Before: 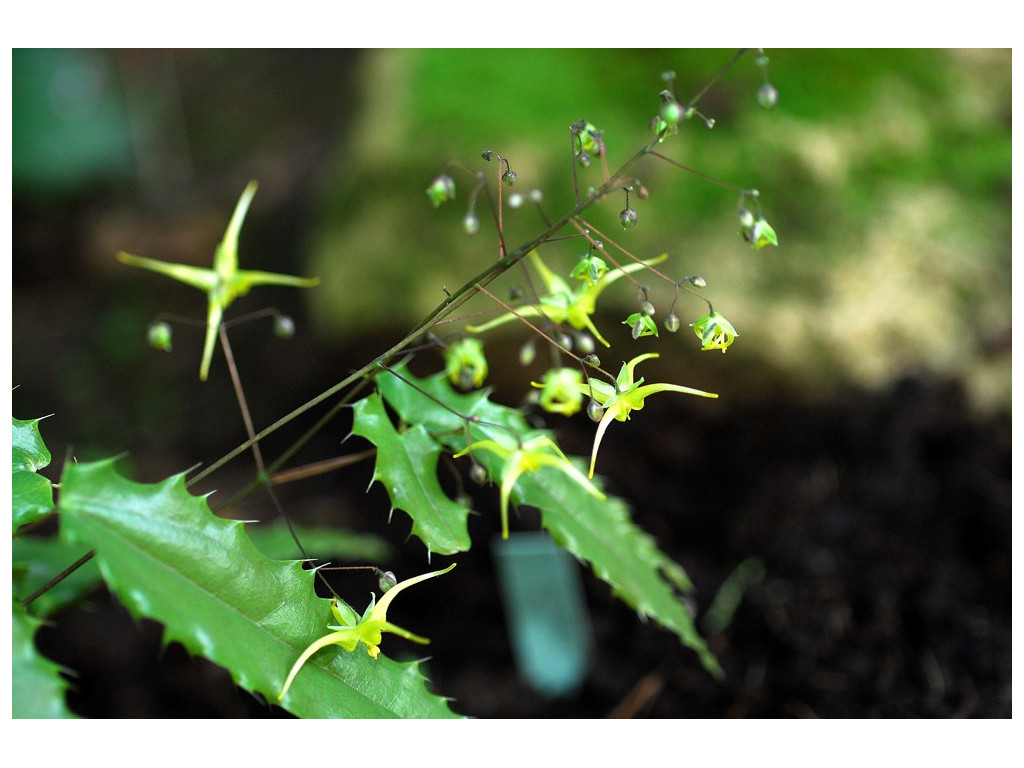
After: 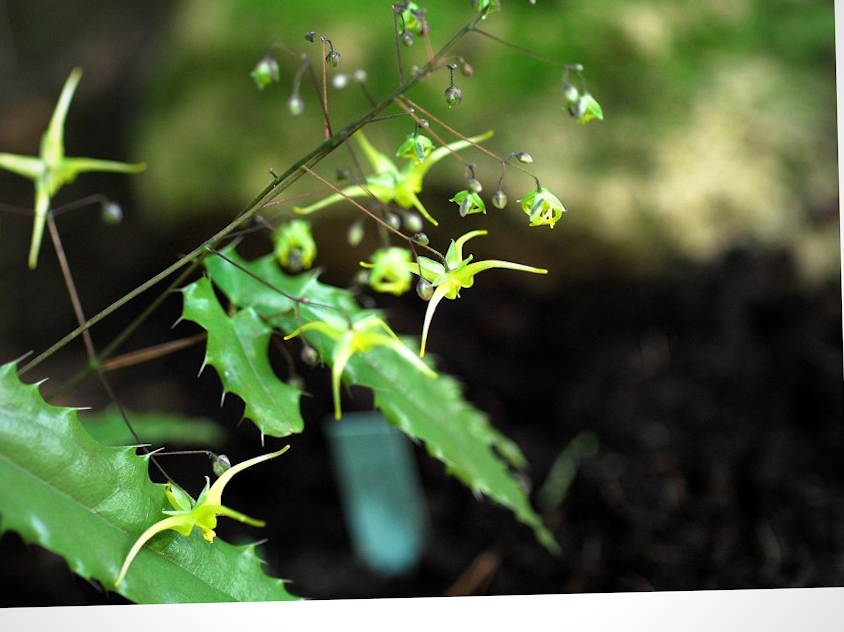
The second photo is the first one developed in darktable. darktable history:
rotate and perspective: rotation -1.42°, crop left 0.016, crop right 0.984, crop top 0.035, crop bottom 0.965
crop: left 16.315%, top 14.246%
vignetting: fall-off radius 93.87%
